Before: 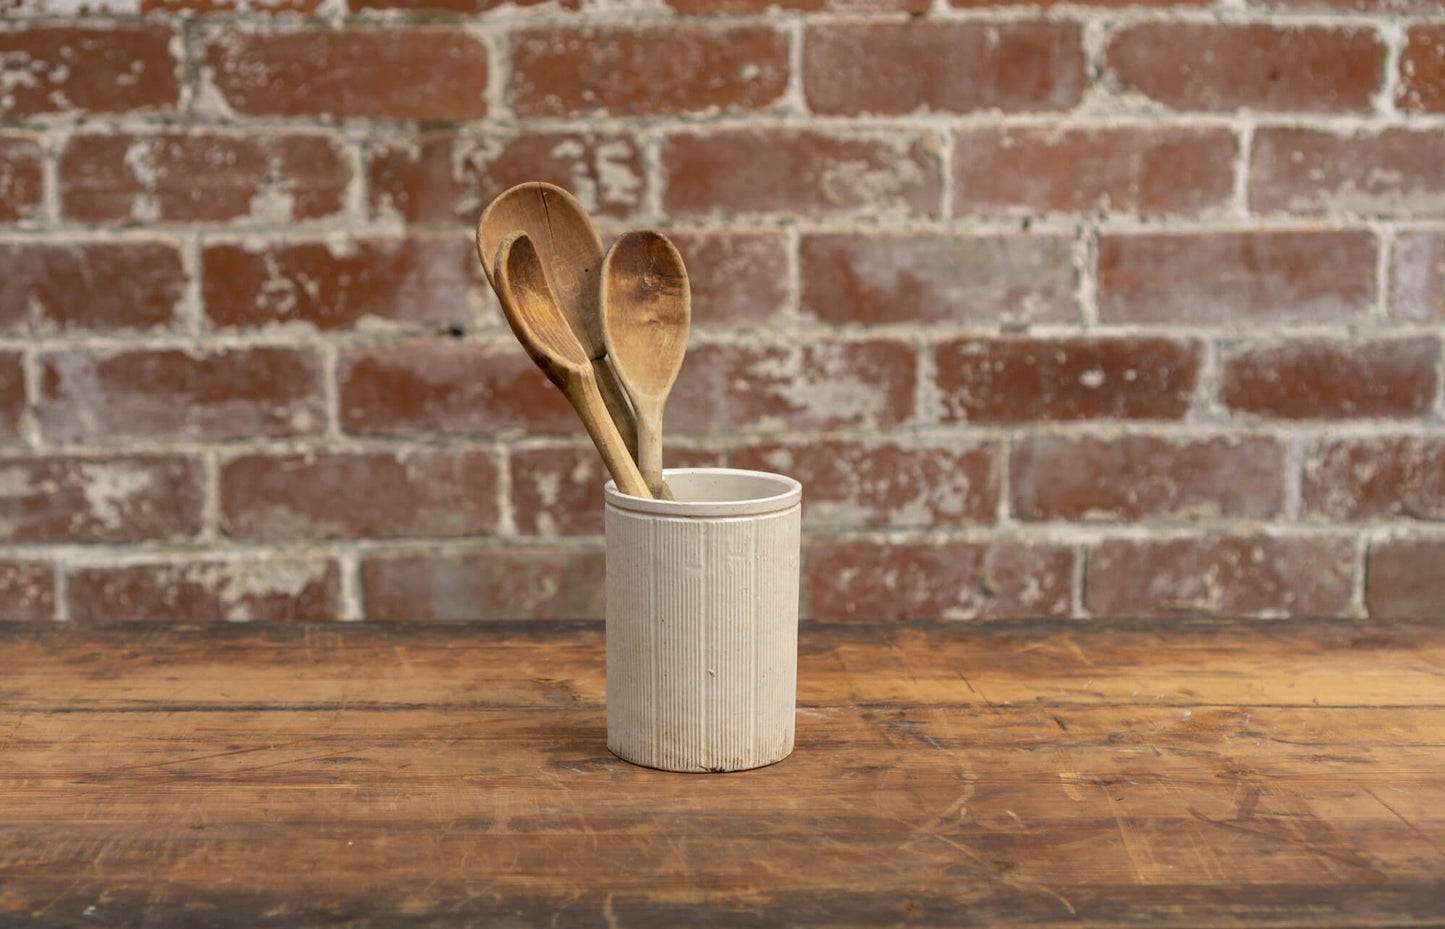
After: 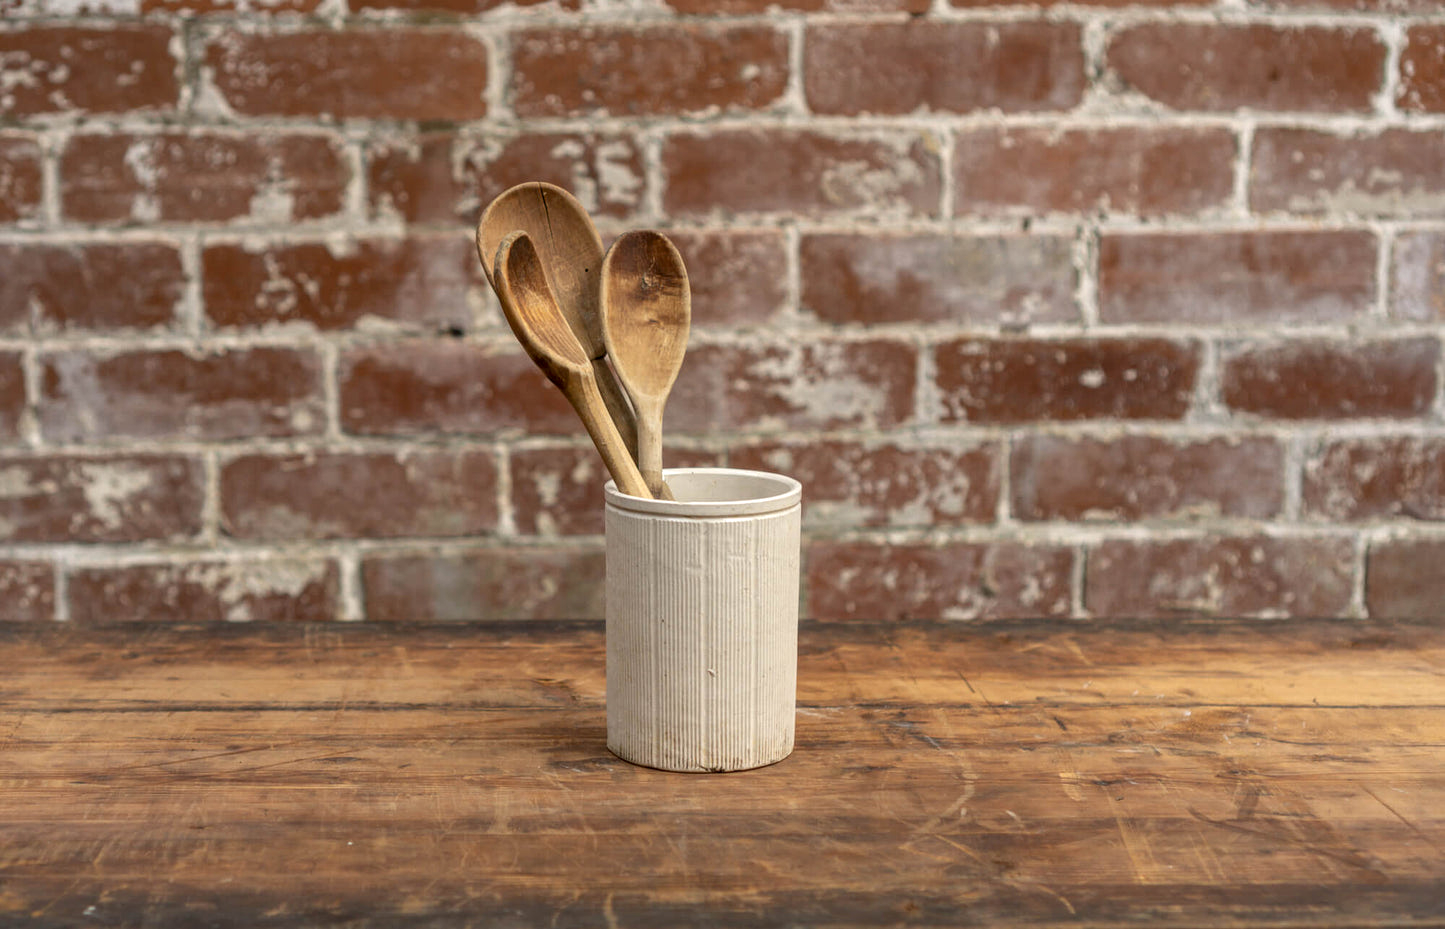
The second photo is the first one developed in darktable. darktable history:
local contrast: detail 130%
shadows and highlights: shadows 42.84, highlights 7.23
